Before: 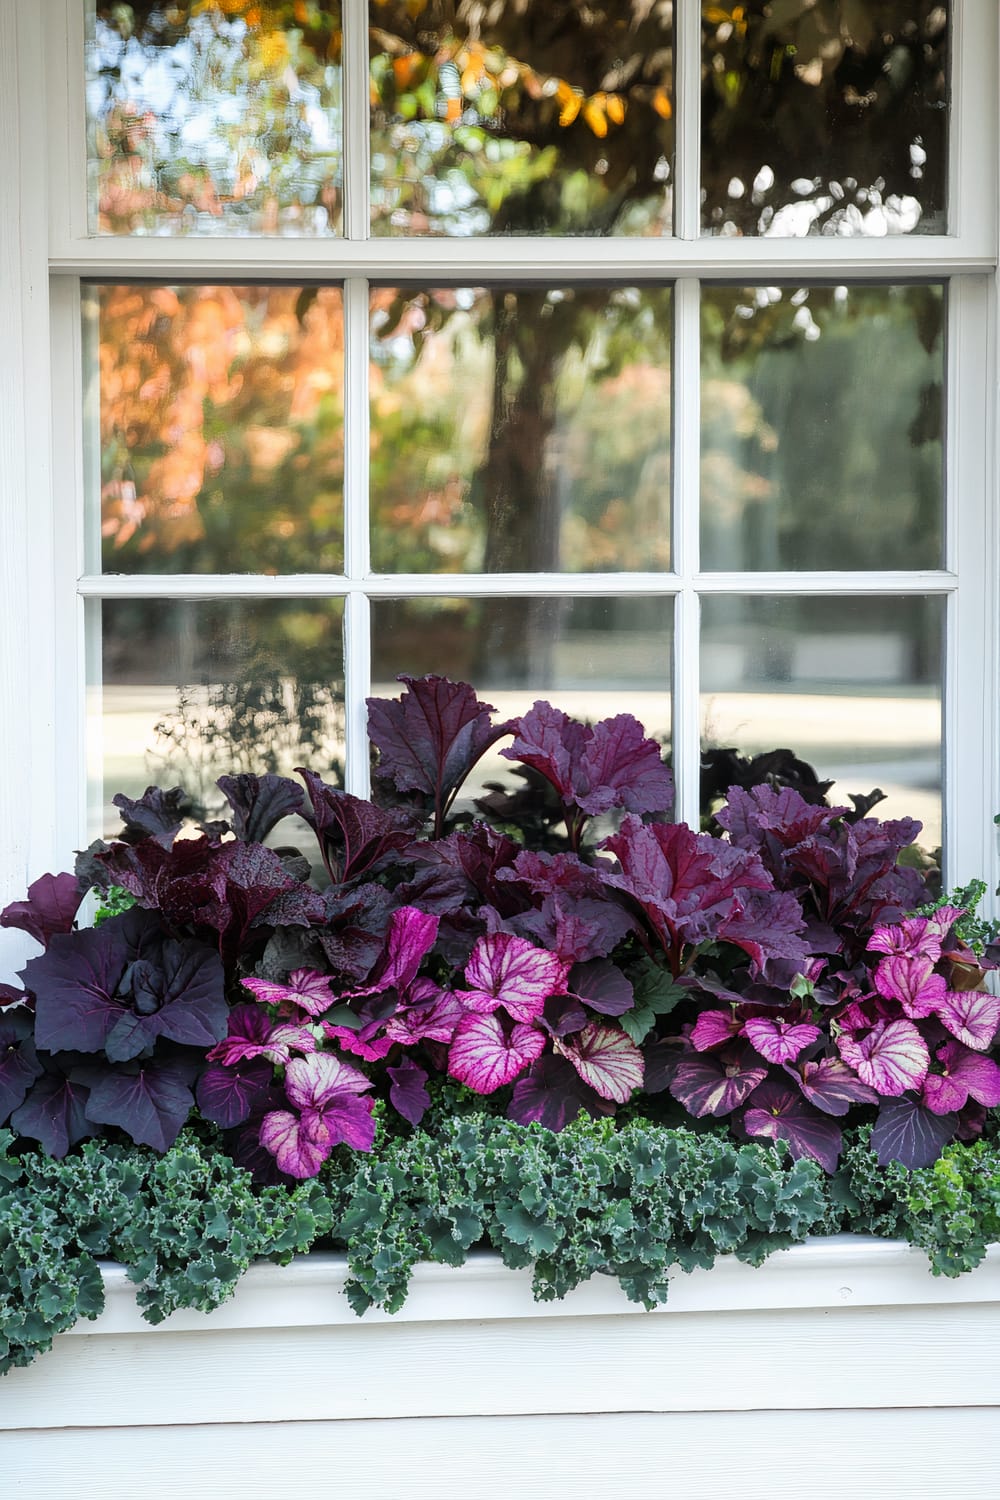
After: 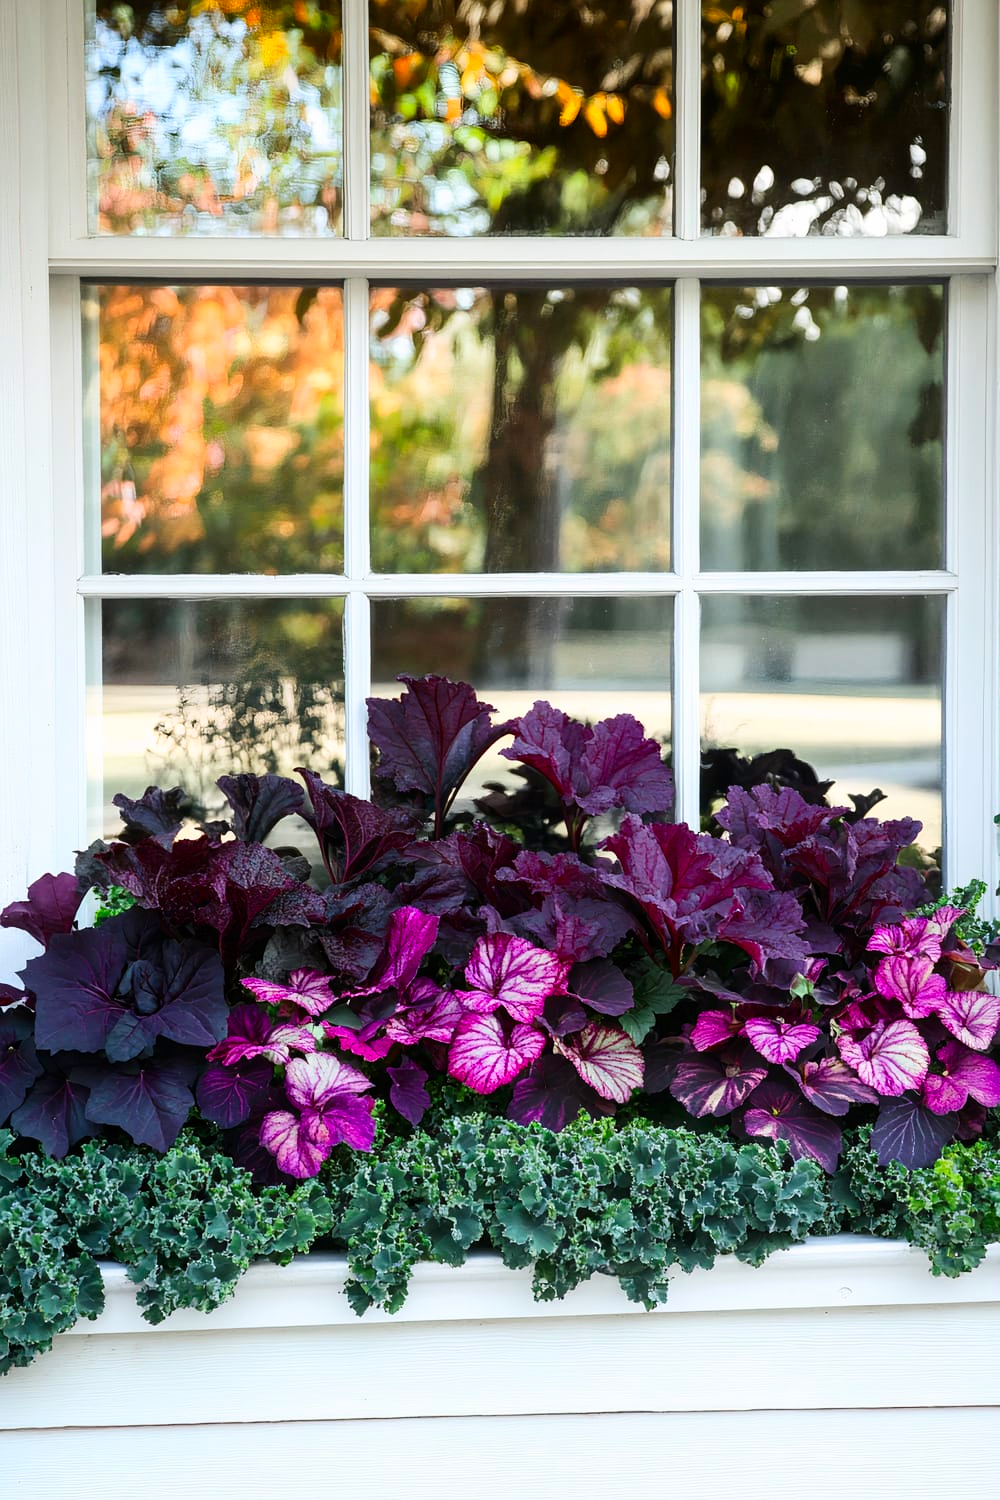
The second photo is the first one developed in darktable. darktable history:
contrast brightness saturation: contrast 0.185, saturation 0.296
